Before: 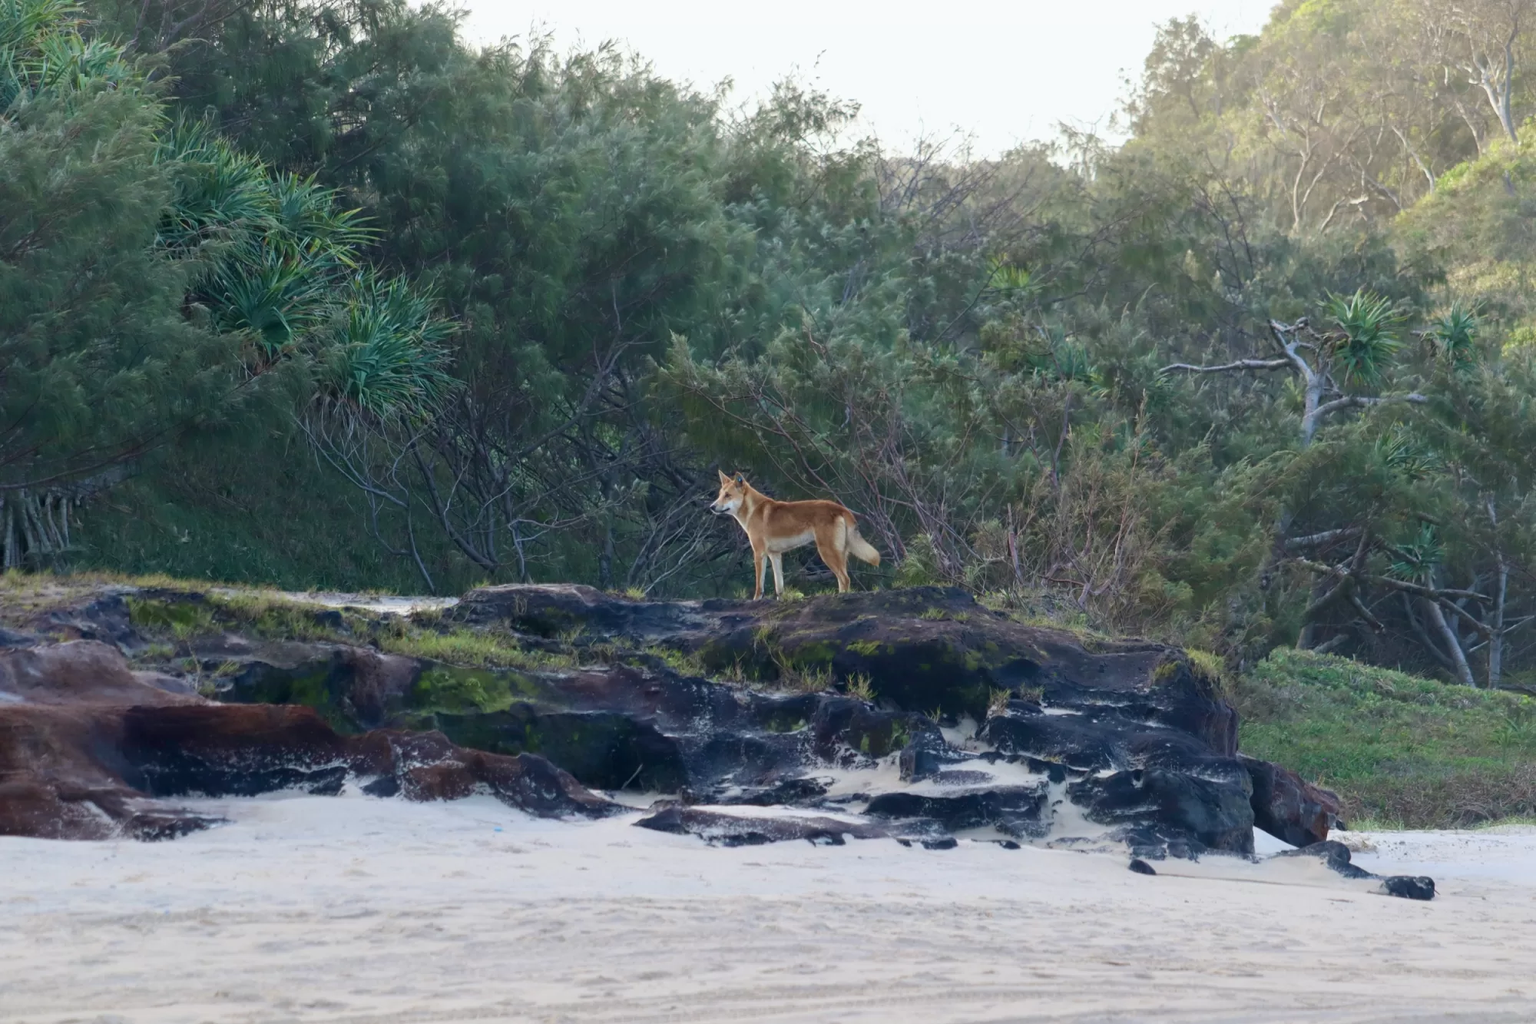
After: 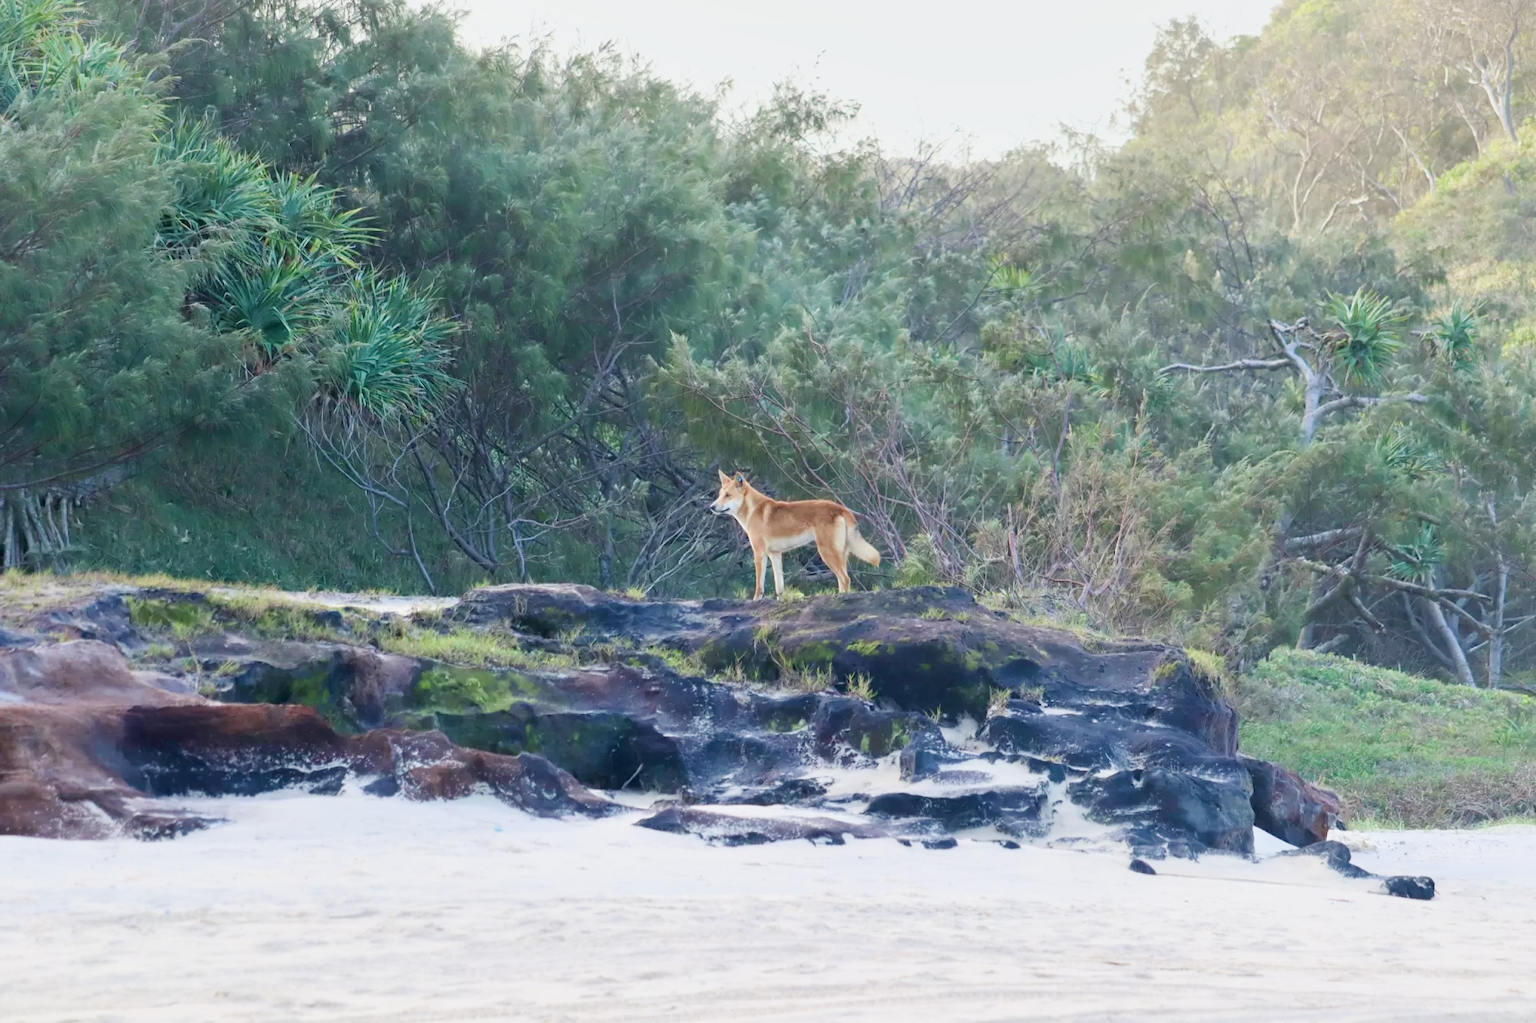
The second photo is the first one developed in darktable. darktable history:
graduated density: rotation -0.352°, offset 57.64
exposure: black level correction 0, exposure 1.741 EV, compensate exposure bias true, compensate highlight preservation false
shadows and highlights: shadows -88.03, highlights -35.45, shadows color adjustment 99.15%, highlights color adjustment 0%, soften with gaussian
filmic rgb: black relative exposure -7.65 EV, white relative exposure 4.56 EV, hardness 3.61
